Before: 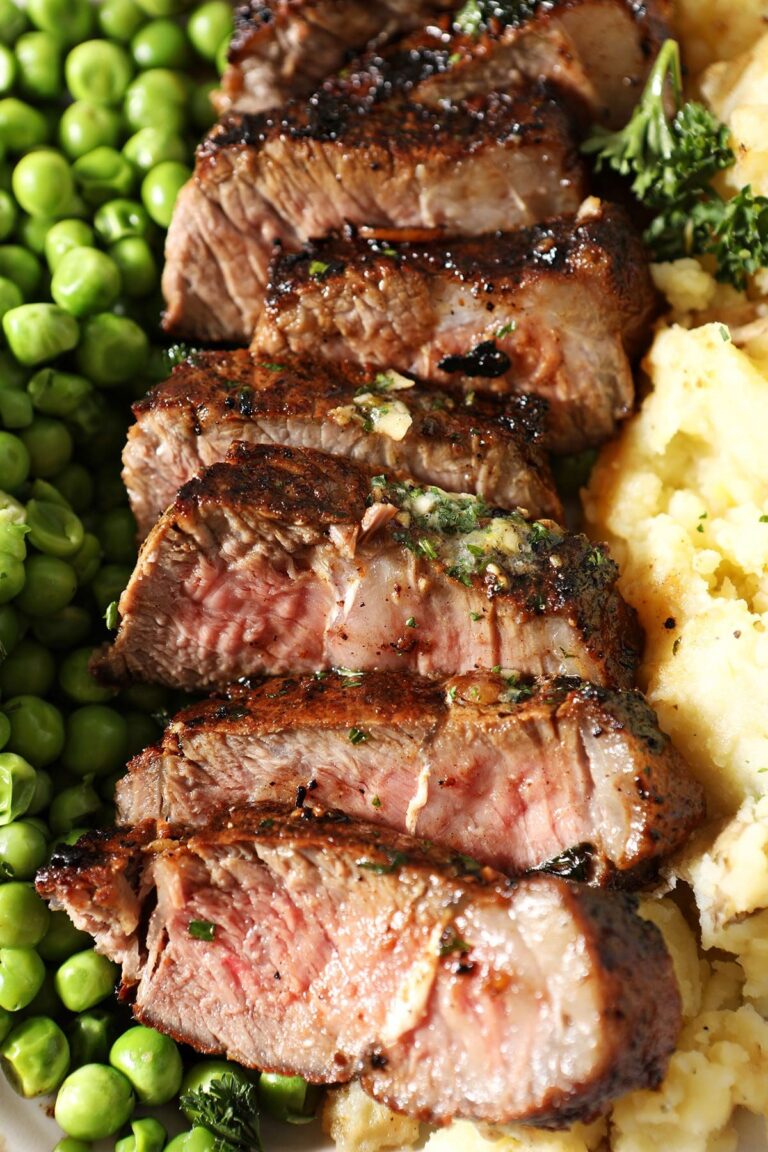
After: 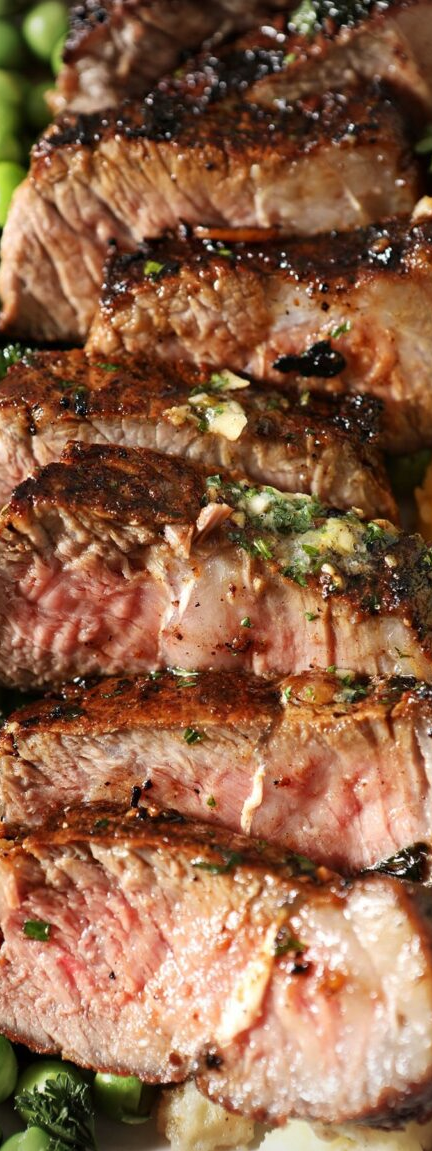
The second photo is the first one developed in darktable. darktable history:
vignetting: unbound false
crop: left 21.613%, right 22.044%, bottom 0.015%
